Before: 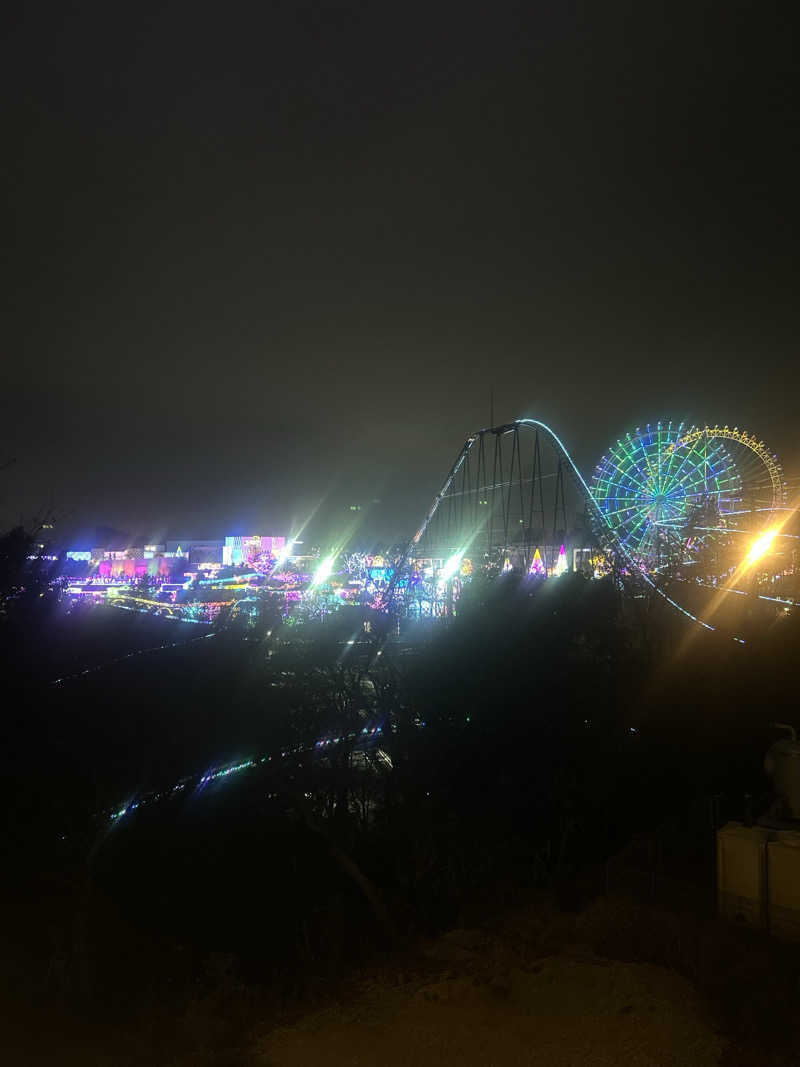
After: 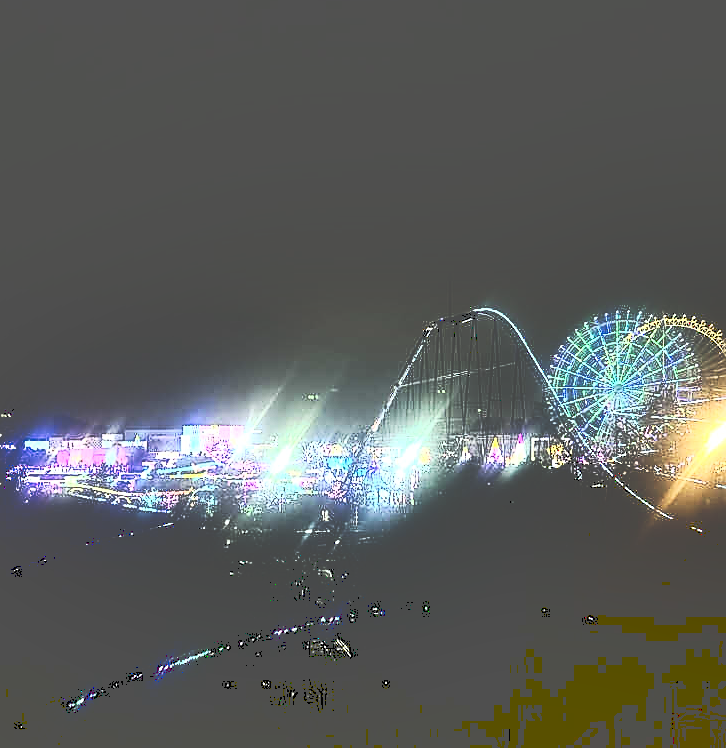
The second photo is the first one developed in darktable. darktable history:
sharpen: radius 1.419, amount 1.242, threshold 0.624
shadows and highlights: low approximation 0.01, soften with gaussian
crop: left 5.372%, top 10.416%, right 3.756%, bottom 19.457%
contrast brightness saturation: contrast 0.292
tone equalizer: -8 EV -0.403 EV, -7 EV -0.377 EV, -6 EV -0.294 EV, -5 EV -0.258 EV, -3 EV 0.218 EV, -2 EV 0.34 EV, -1 EV 0.38 EV, +0 EV 0.401 EV
tone curve: curves: ch0 [(0, 0) (0.003, 0.273) (0.011, 0.276) (0.025, 0.276) (0.044, 0.28) (0.069, 0.283) (0.1, 0.288) (0.136, 0.293) (0.177, 0.302) (0.224, 0.321) (0.277, 0.349) (0.335, 0.393) (0.399, 0.448) (0.468, 0.51) (0.543, 0.589) (0.623, 0.677) (0.709, 0.761) (0.801, 0.839) (0.898, 0.909) (1, 1)], preserve colors none
base curve: curves: ch0 [(0, 0.036) (0.007, 0.037) (0.604, 0.887) (1, 1)]
